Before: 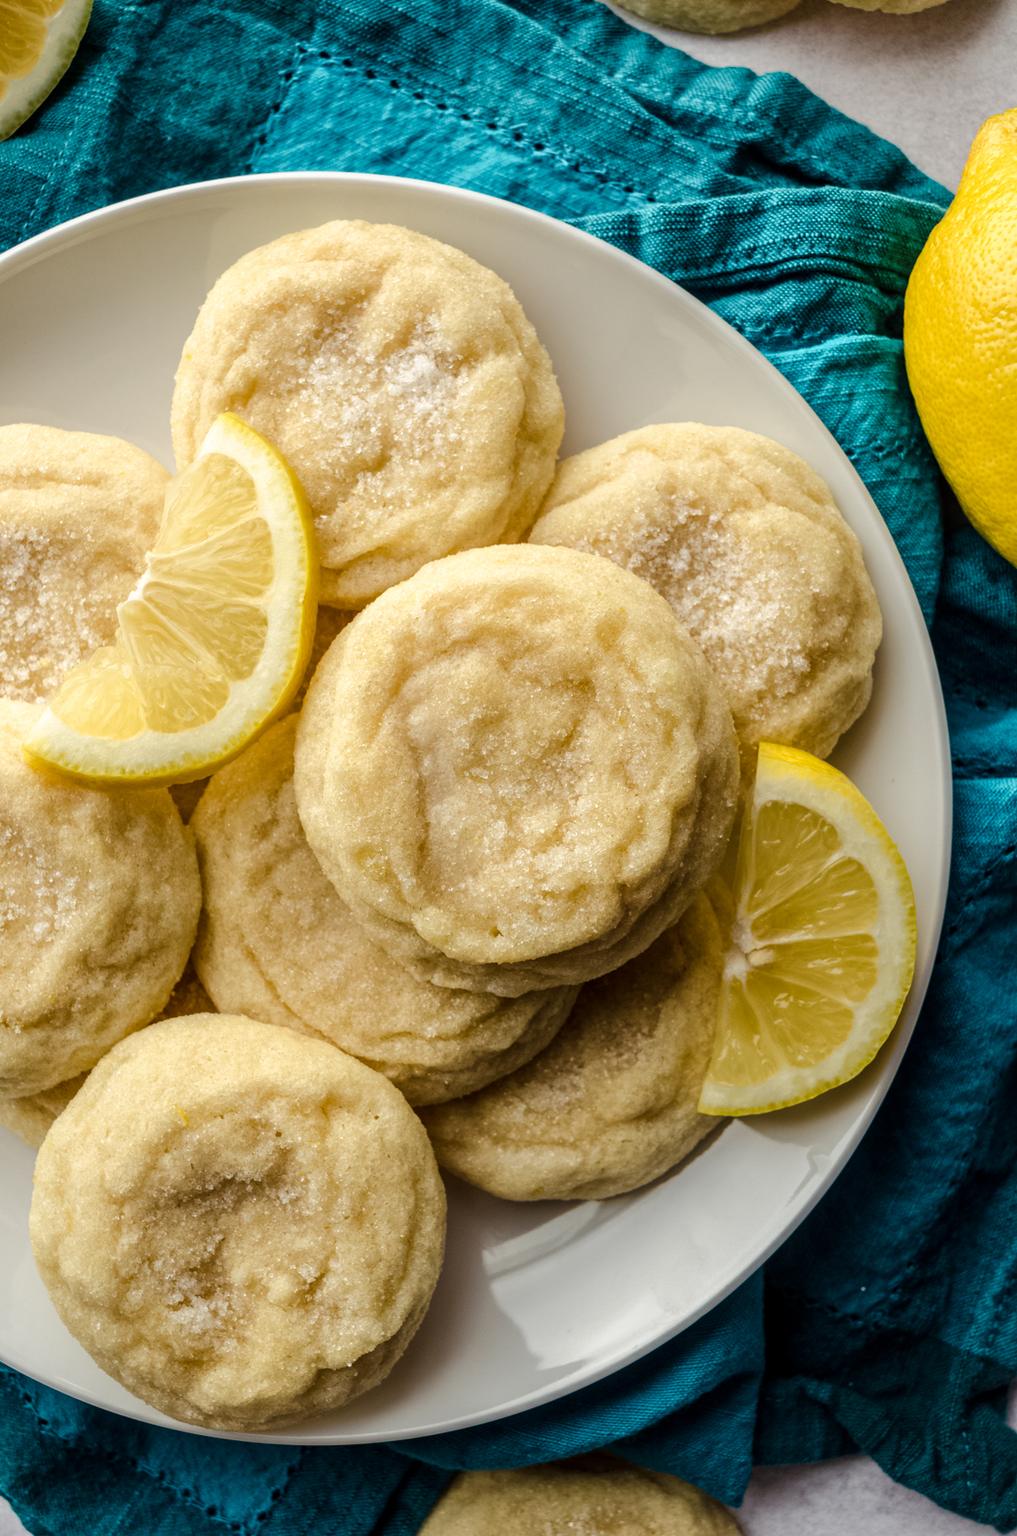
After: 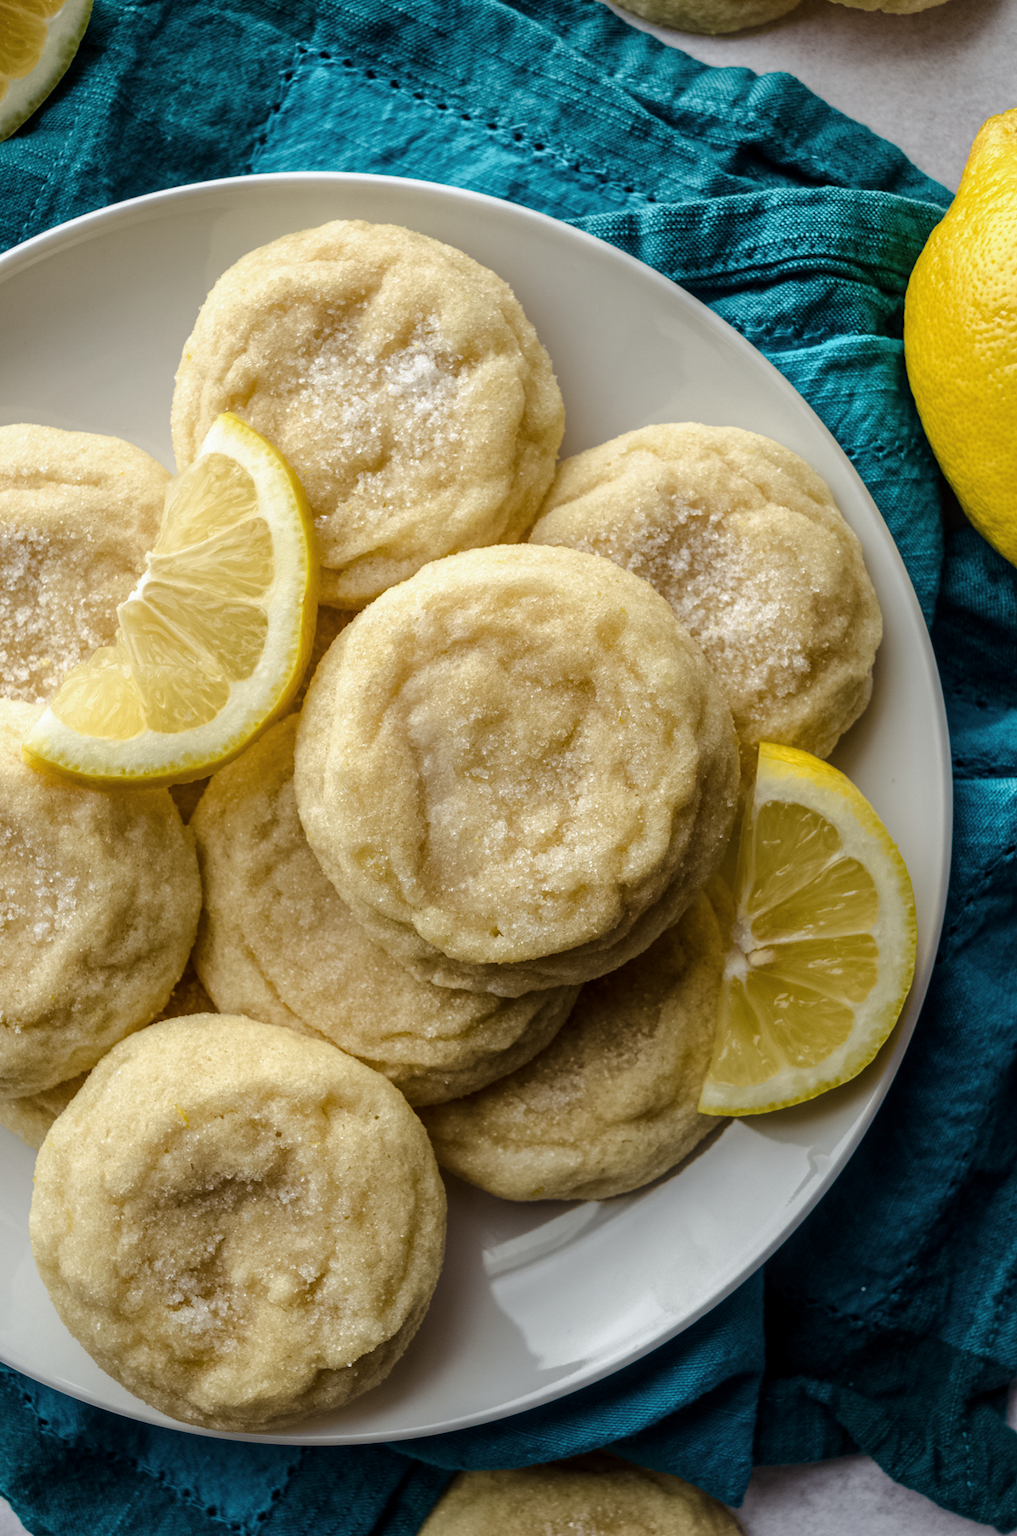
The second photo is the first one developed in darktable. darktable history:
white balance: red 0.98, blue 1.034
tone curve: curves: ch0 [(0, 0) (0.8, 0.757) (1, 1)], color space Lab, linked channels, preserve colors none
